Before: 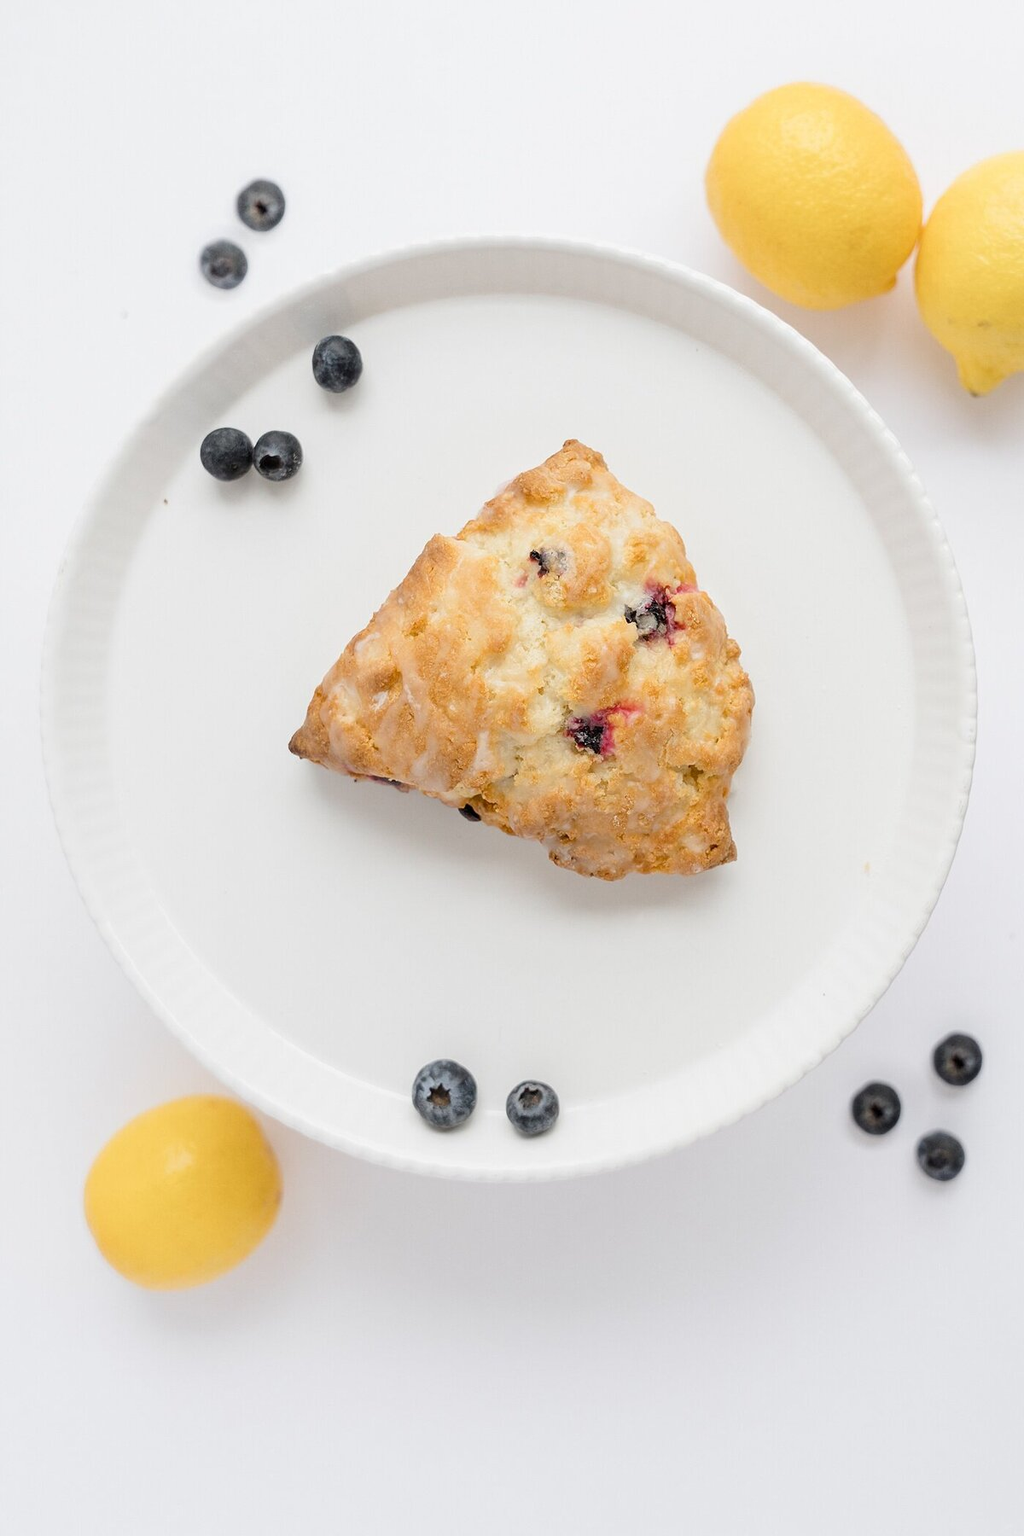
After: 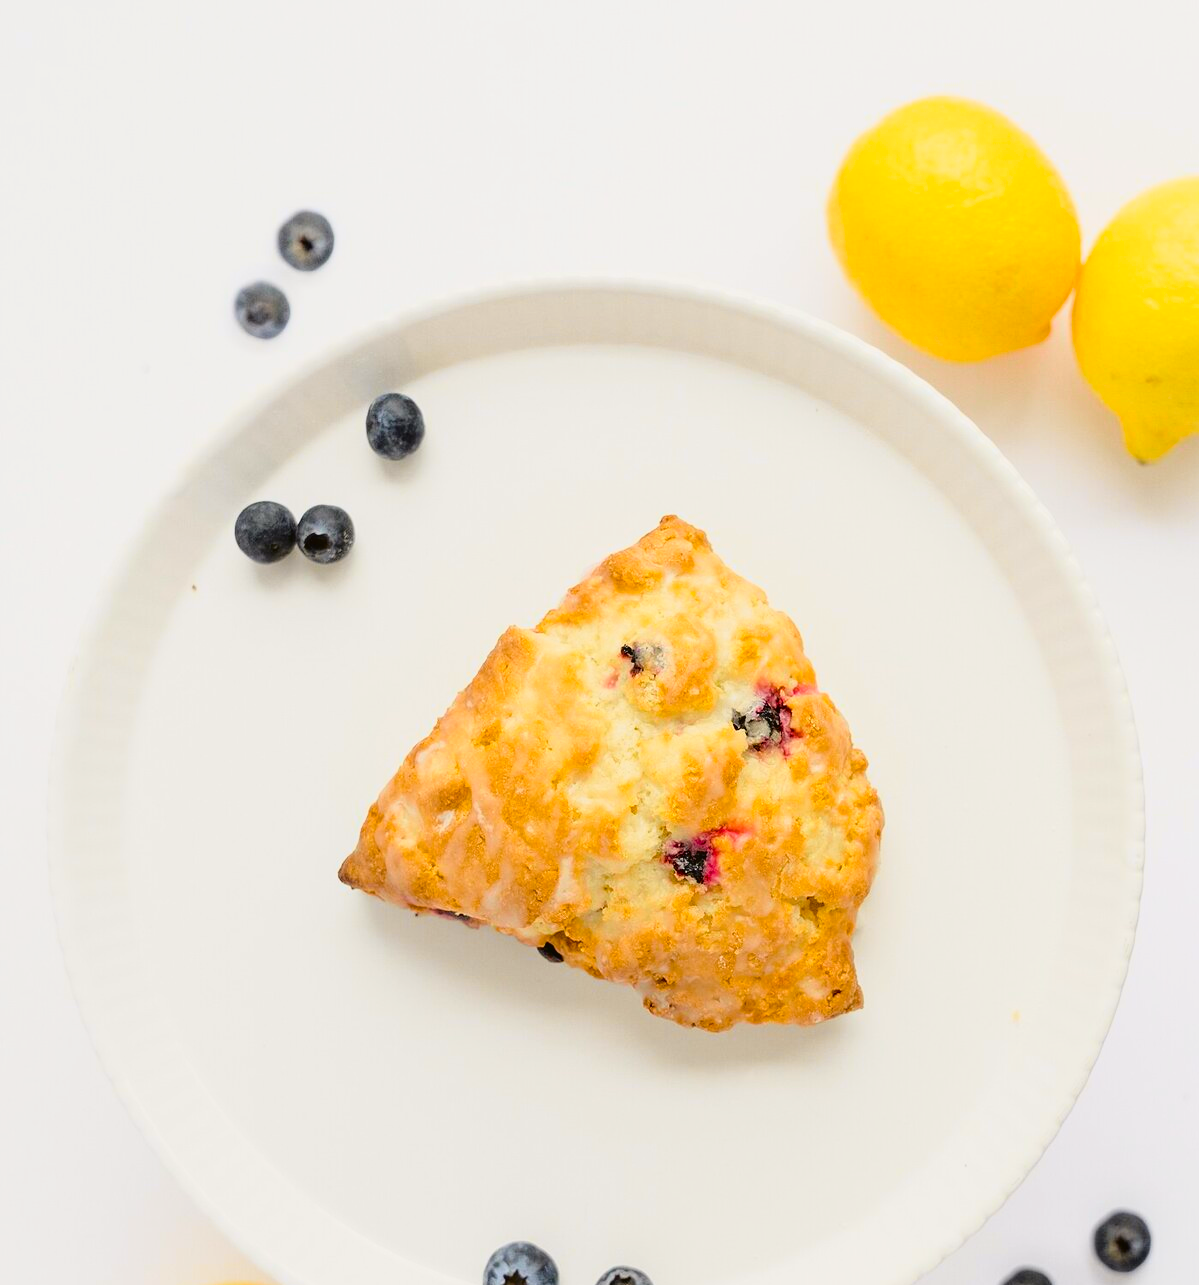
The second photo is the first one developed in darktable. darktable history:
color balance rgb: perceptual saturation grading › global saturation 30%, global vibrance 20%
tone curve: curves: ch0 [(0, 0.021) (0.049, 0.044) (0.152, 0.14) (0.328, 0.377) (0.473, 0.543) (0.641, 0.705) (0.85, 0.894) (1, 0.969)]; ch1 [(0, 0) (0.302, 0.331) (0.433, 0.432) (0.472, 0.47) (0.502, 0.503) (0.527, 0.521) (0.564, 0.58) (0.614, 0.626) (0.677, 0.701) (0.859, 0.885) (1, 1)]; ch2 [(0, 0) (0.33, 0.301) (0.447, 0.44) (0.487, 0.496) (0.502, 0.516) (0.535, 0.563) (0.565, 0.593) (0.608, 0.638) (1, 1)], color space Lab, independent channels, preserve colors none
crop: bottom 28.576%
